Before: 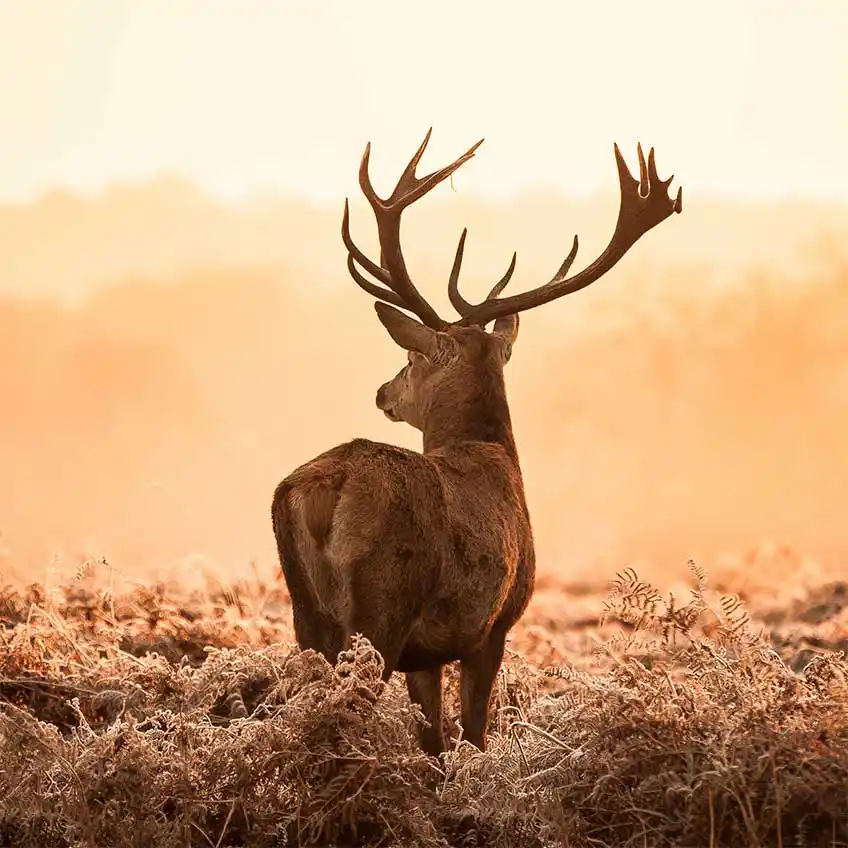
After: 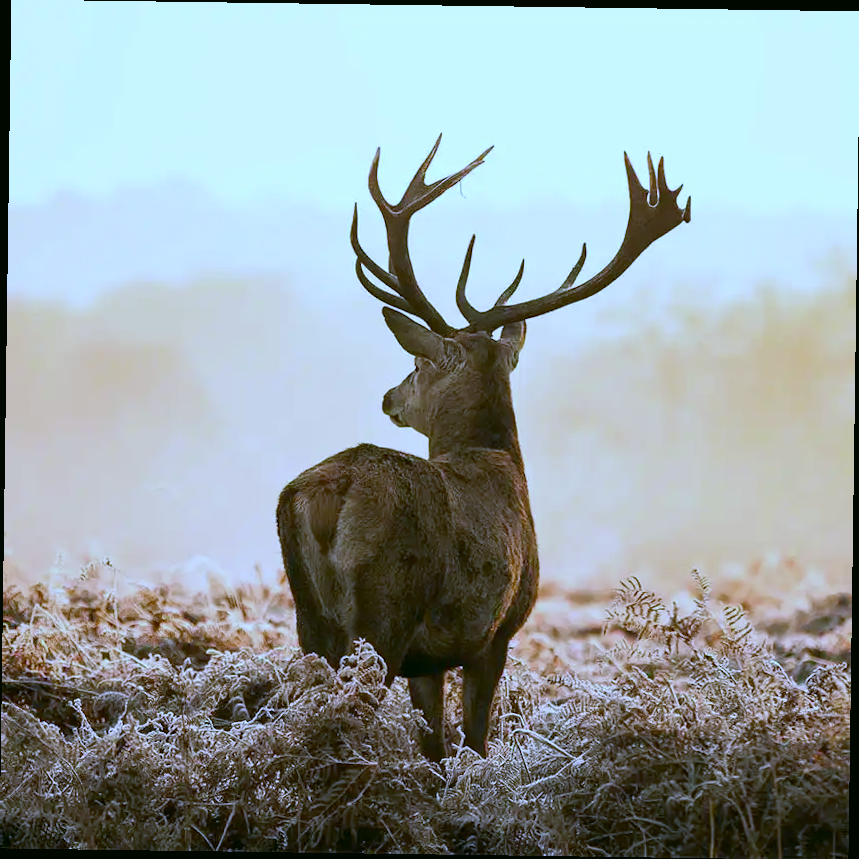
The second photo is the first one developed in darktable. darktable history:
rotate and perspective: rotation 0.8°, automatic cropping off
color balance: output saturation 110%
color correction: highlights a* -0.482, highlights b* 9.48, shadows a* -9.48, shadows b* 0.803
white balance: red 0.766, blue 1.537
